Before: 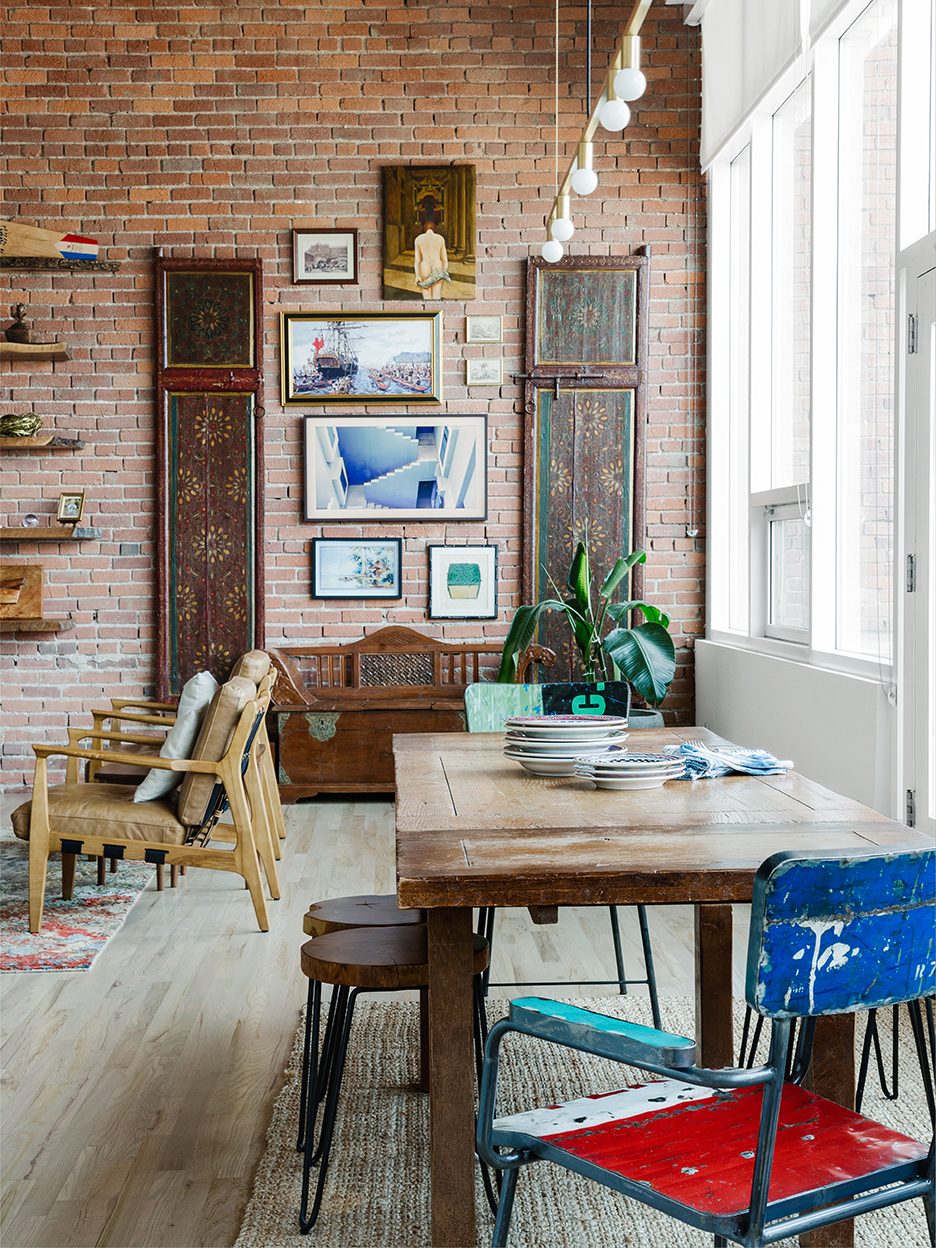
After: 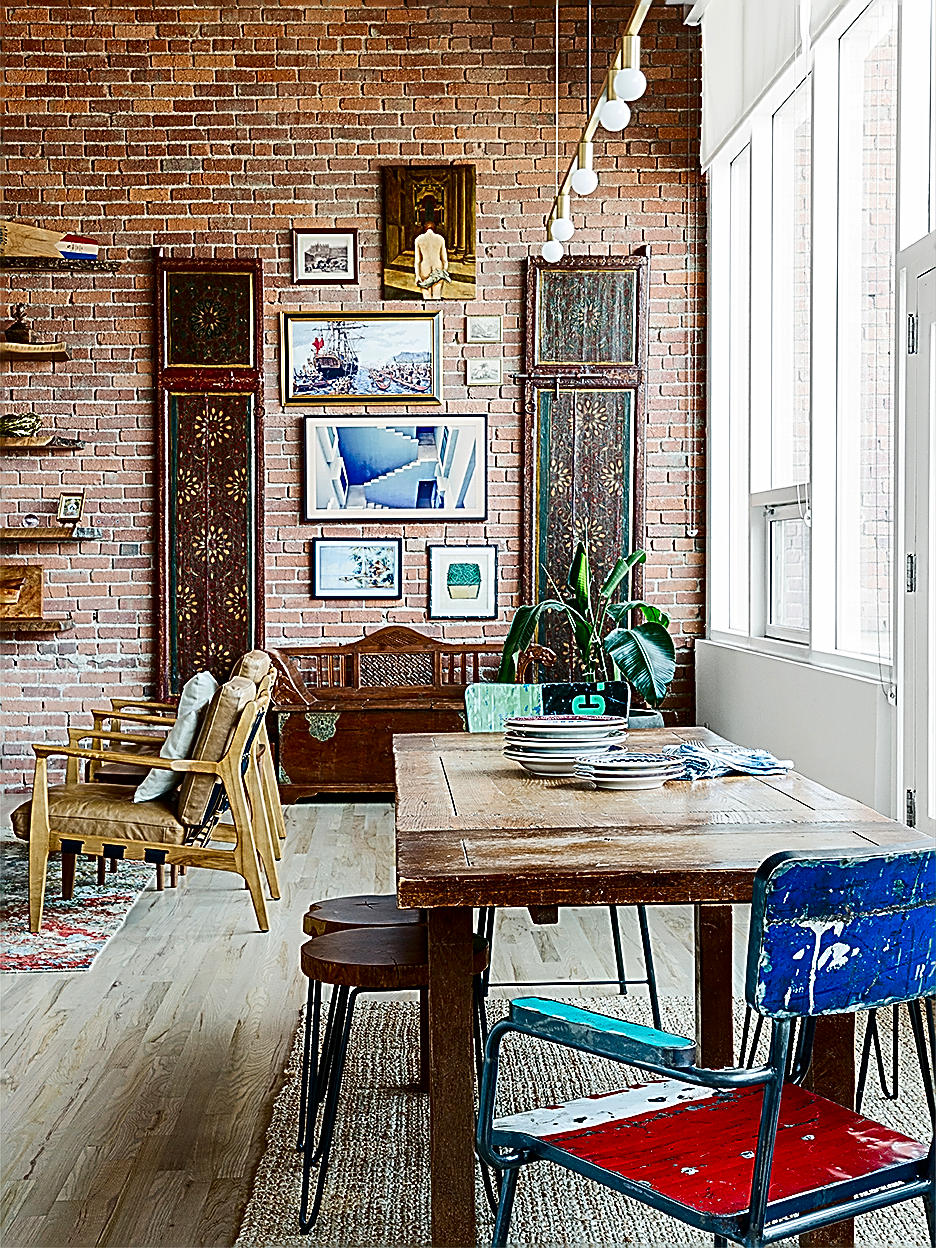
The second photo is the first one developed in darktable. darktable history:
contrast brightness saturation: contrast 0.19, brightness -0.104, saturation 0.212
sharpen: amount 1.999
